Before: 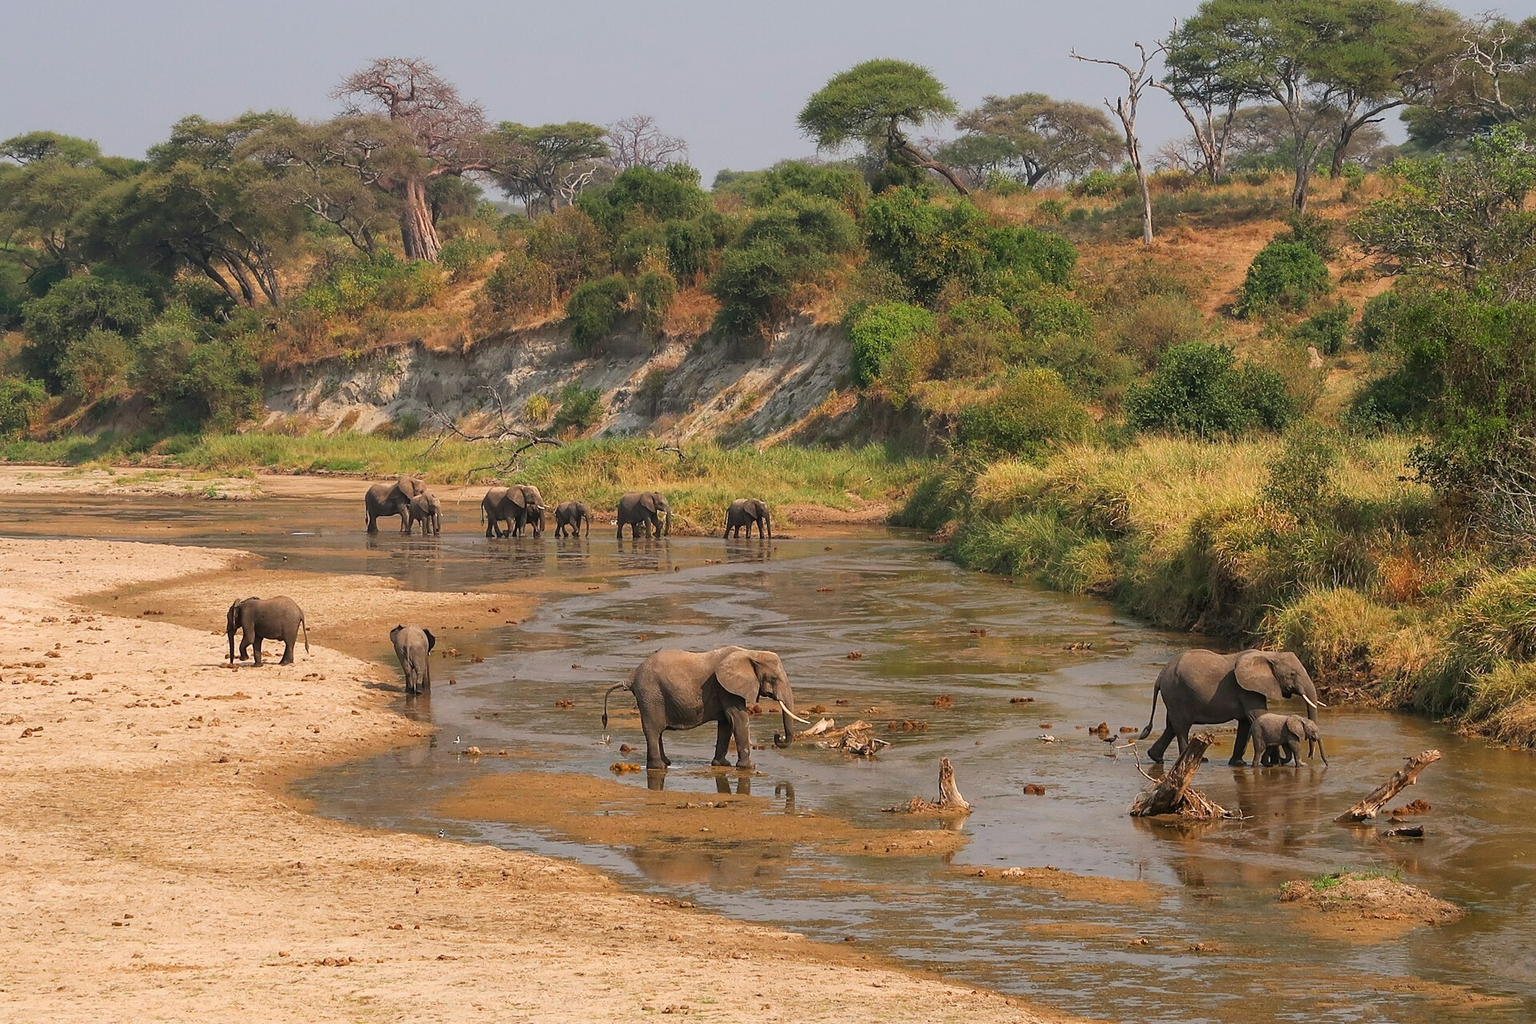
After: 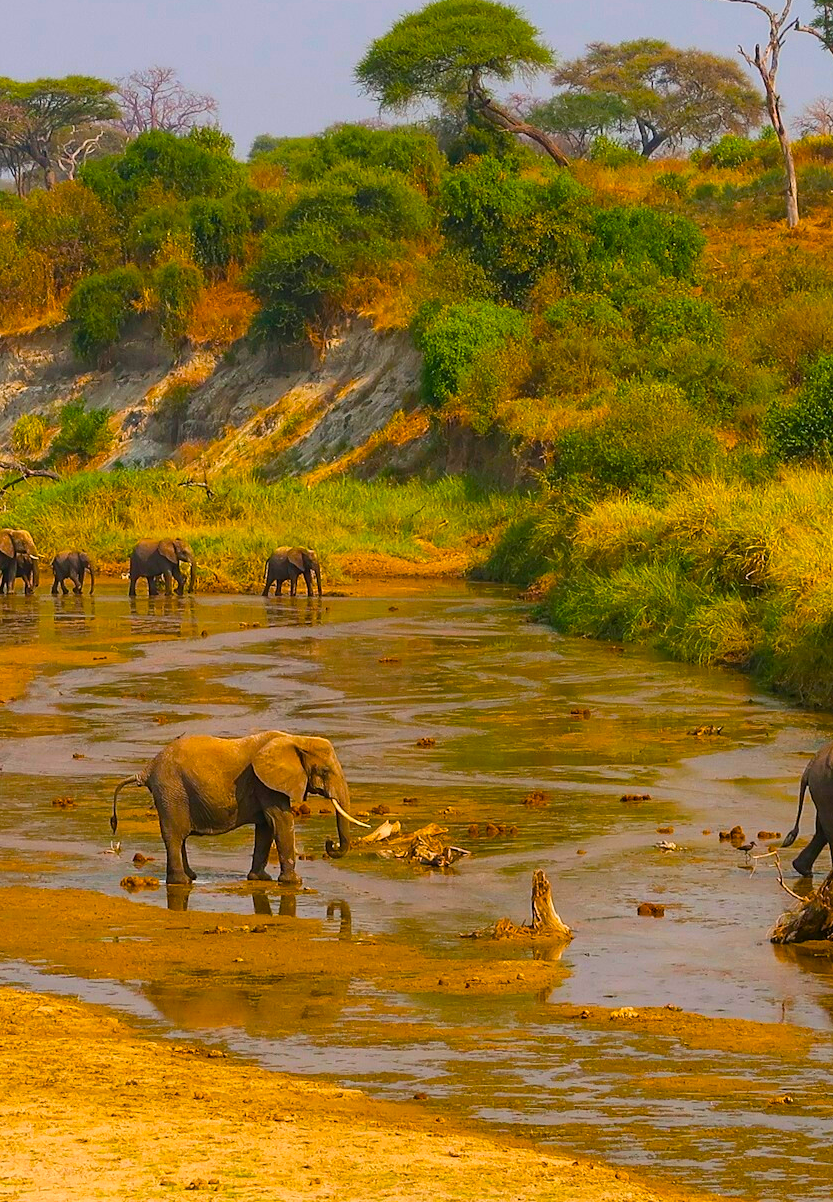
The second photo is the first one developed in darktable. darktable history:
color balance rgb: linear chroma grading › global chroma 42%, perceptual saturation grading › global saturation 42%, global vibrance 33%
crop: left 33.452%, top 6.025%, right 23.155%
